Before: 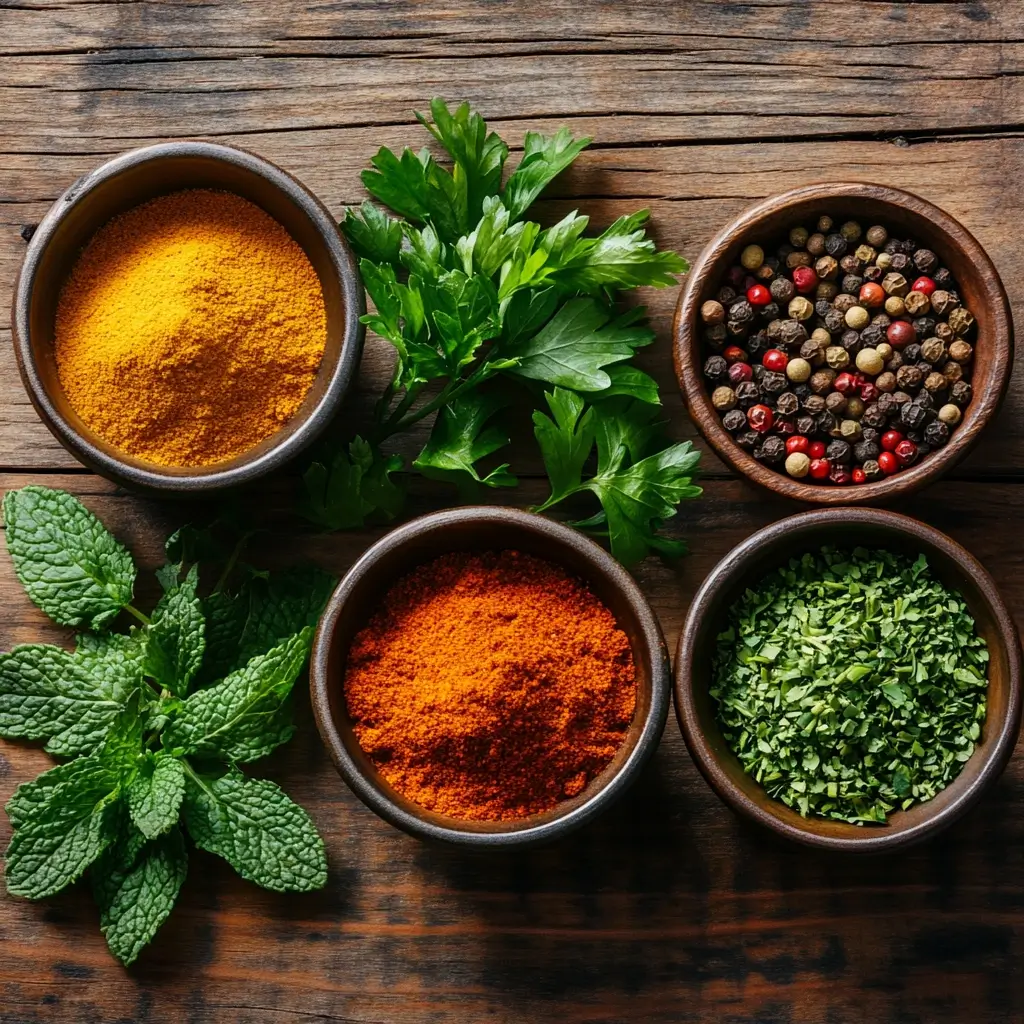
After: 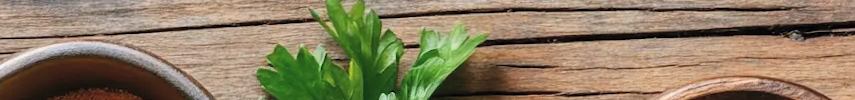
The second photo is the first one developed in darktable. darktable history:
crop and rotate: left 9.644%, top 9.491%, right 6.021%, bottom 80.509%
contrast brightness saturation: brightness 0.15
rotate and perspective: rotation -0.45°, automatic cropping original format, crop left 0.008, crop right 0.992, crop top 0.012, crop bottom 0.988
